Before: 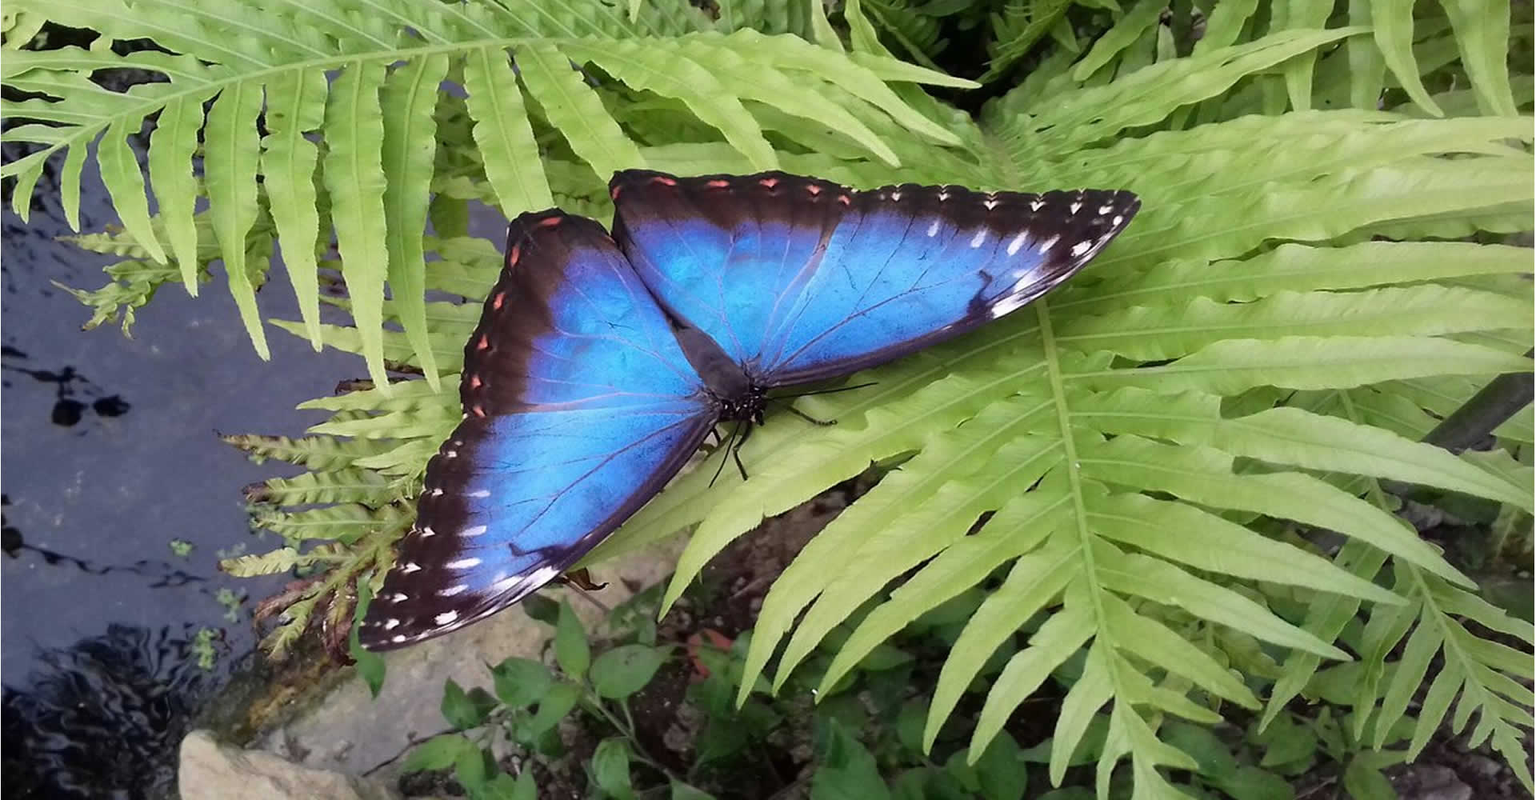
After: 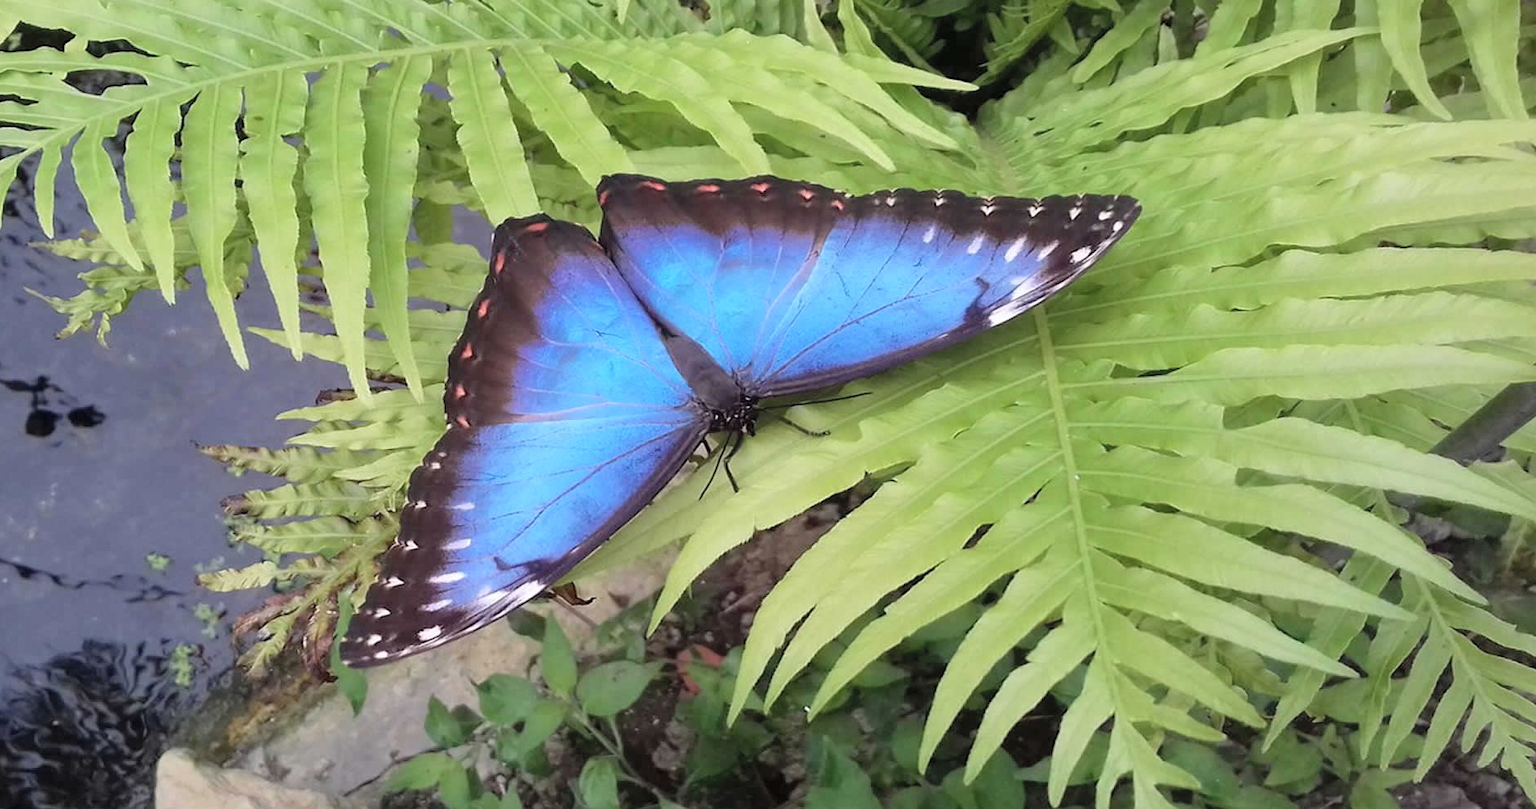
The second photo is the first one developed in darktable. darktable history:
contrast brightness saturation: brightness 0.15
crop and rotate: left 1.774%, right 0.633%, bottom 1.28%
